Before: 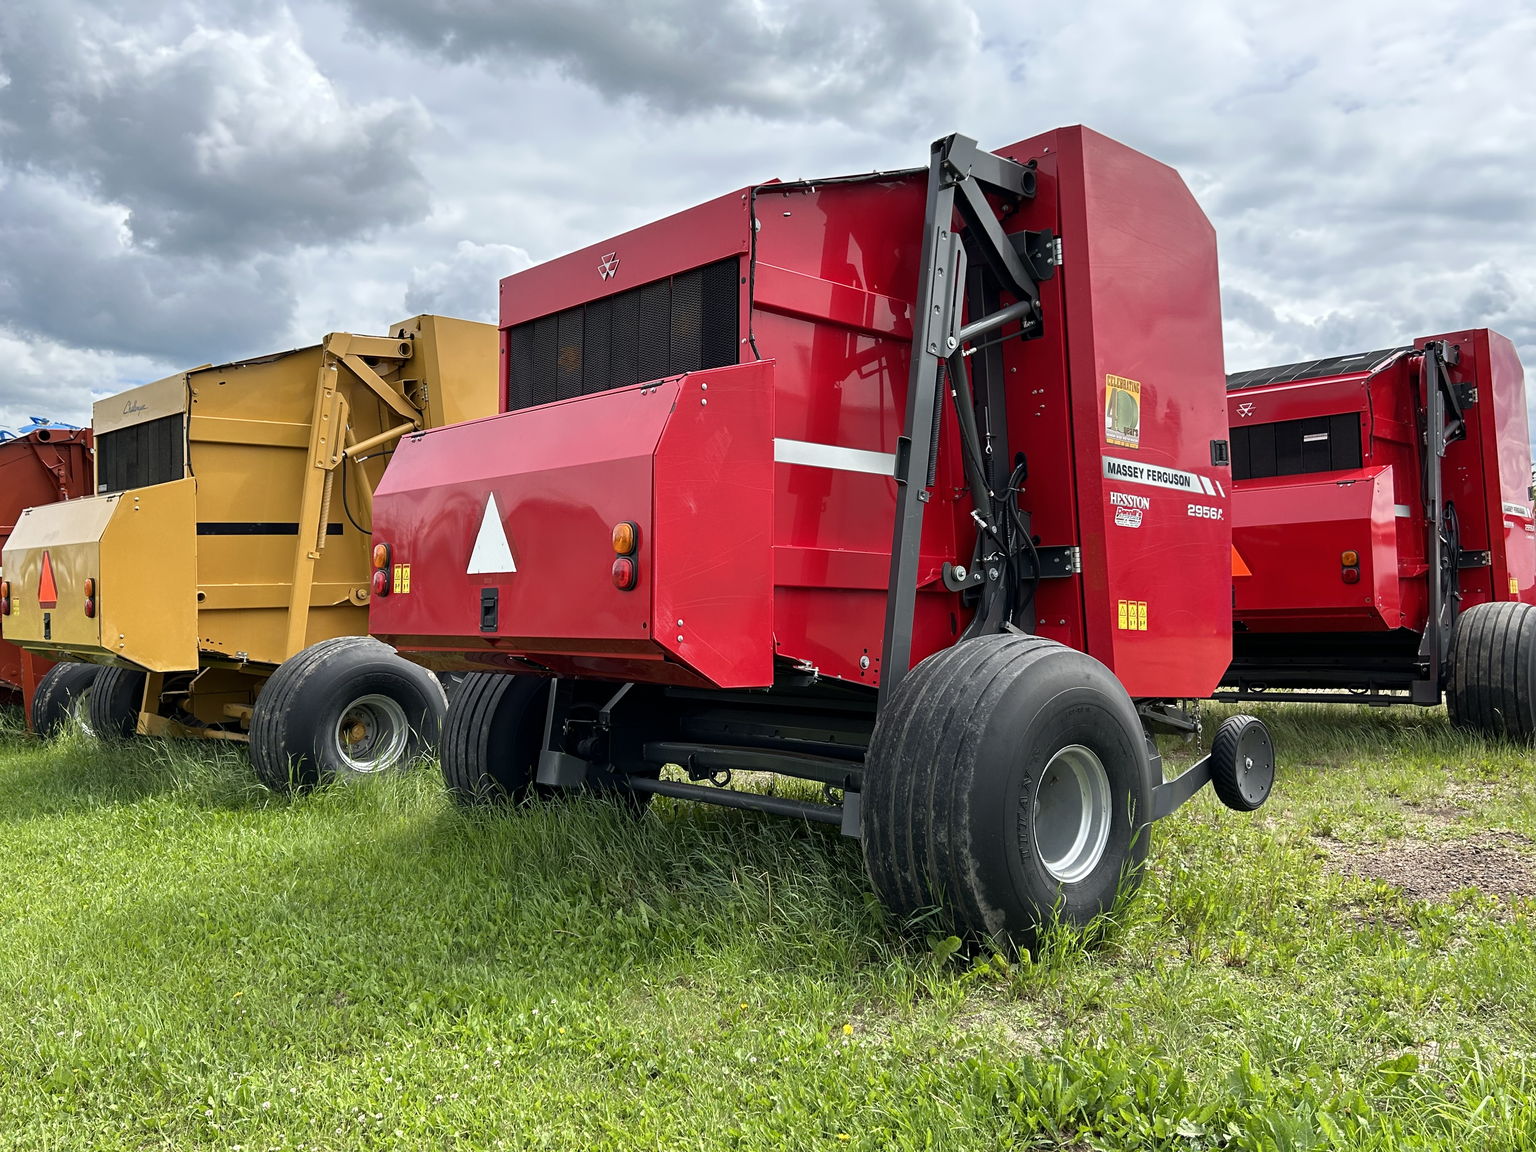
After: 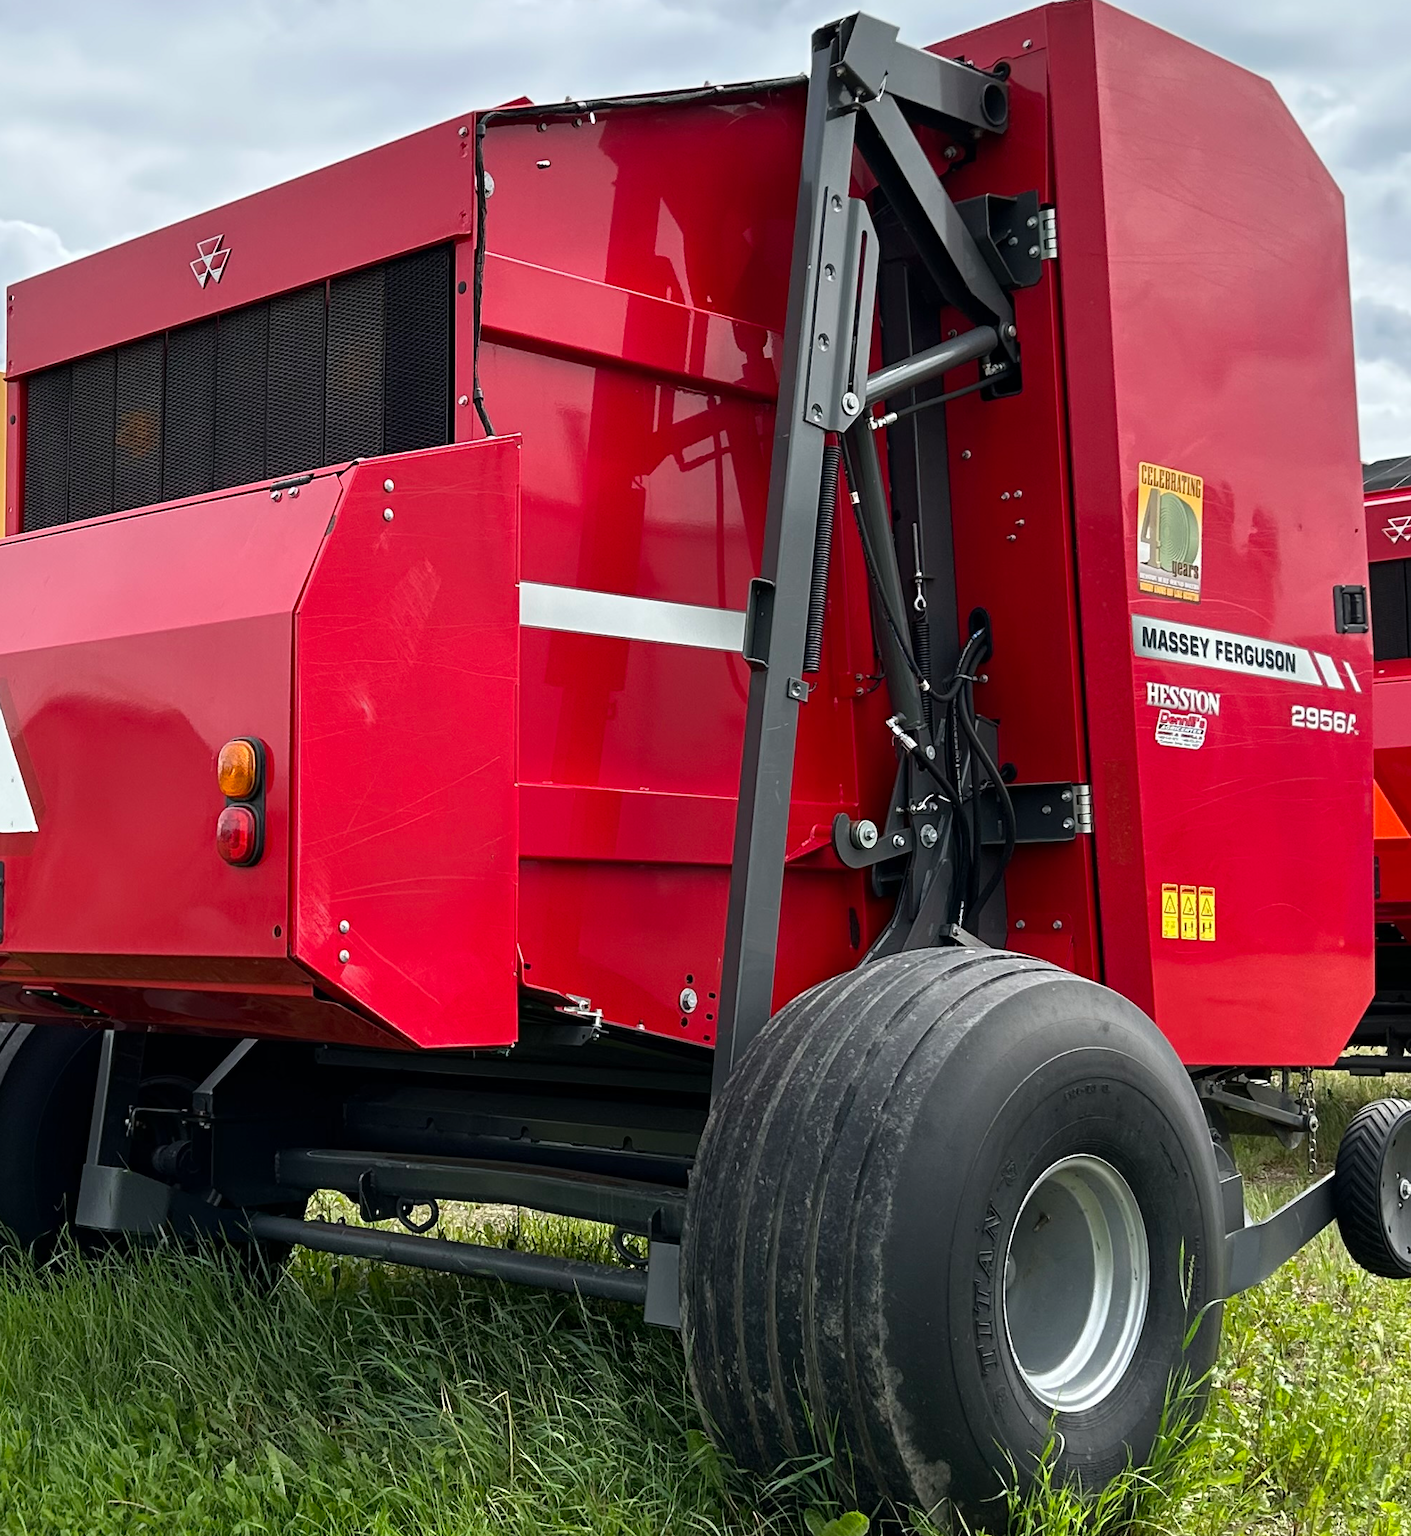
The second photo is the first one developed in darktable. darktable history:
crop: left 32.311%, top 10.992%, right 18.445%, bottom 17.549%
